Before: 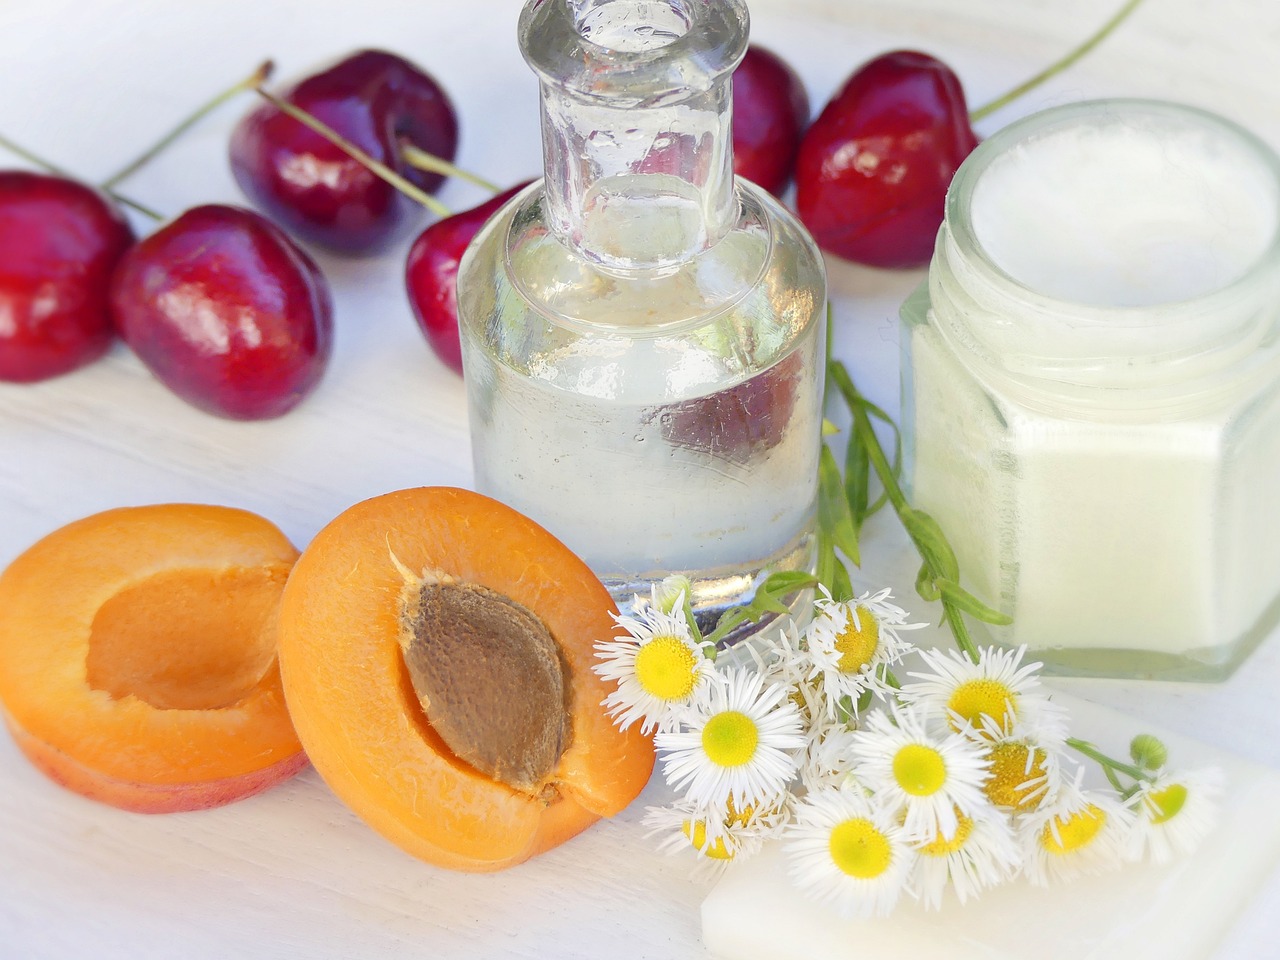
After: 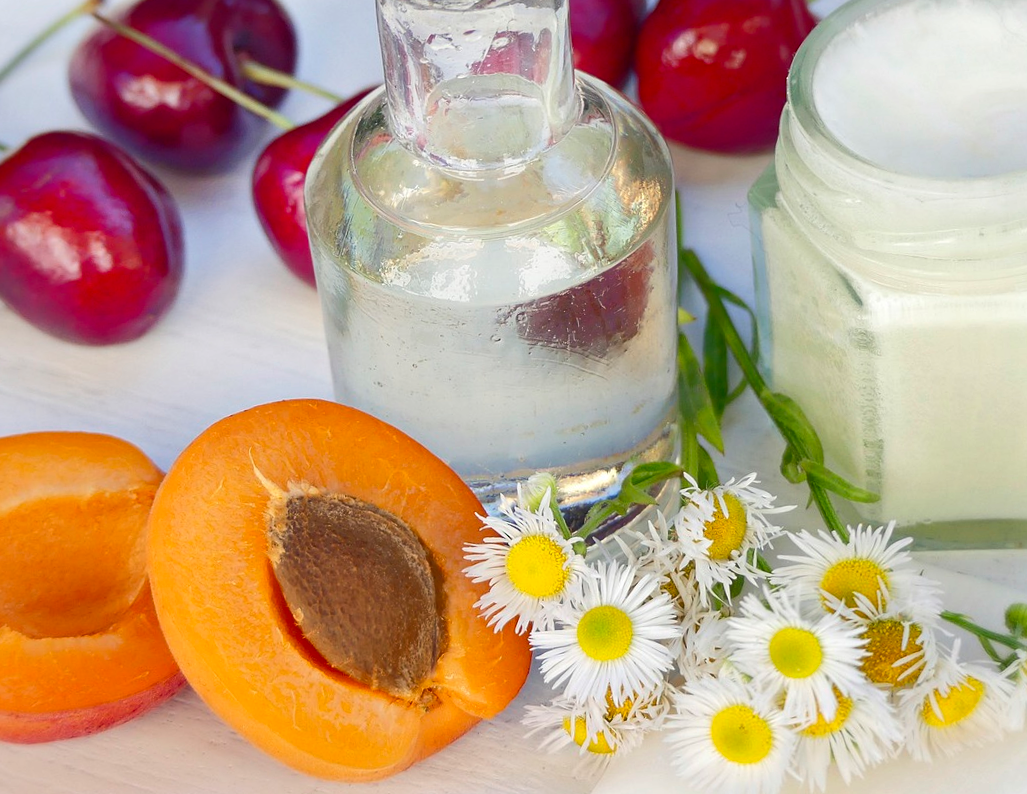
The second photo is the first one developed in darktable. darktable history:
crop: left 9.807%, top 6.259%, right 7.334%, bottom 2.177%
rotate and perspective: rotation -3.52°, crop left 0.036, crop right 0.964, crop top 0.081, crop bottom 0.919
tone equalizer: on, module defaults
shadows and highlights: radius 337.17, shadows 29.01, soften with gaussian
